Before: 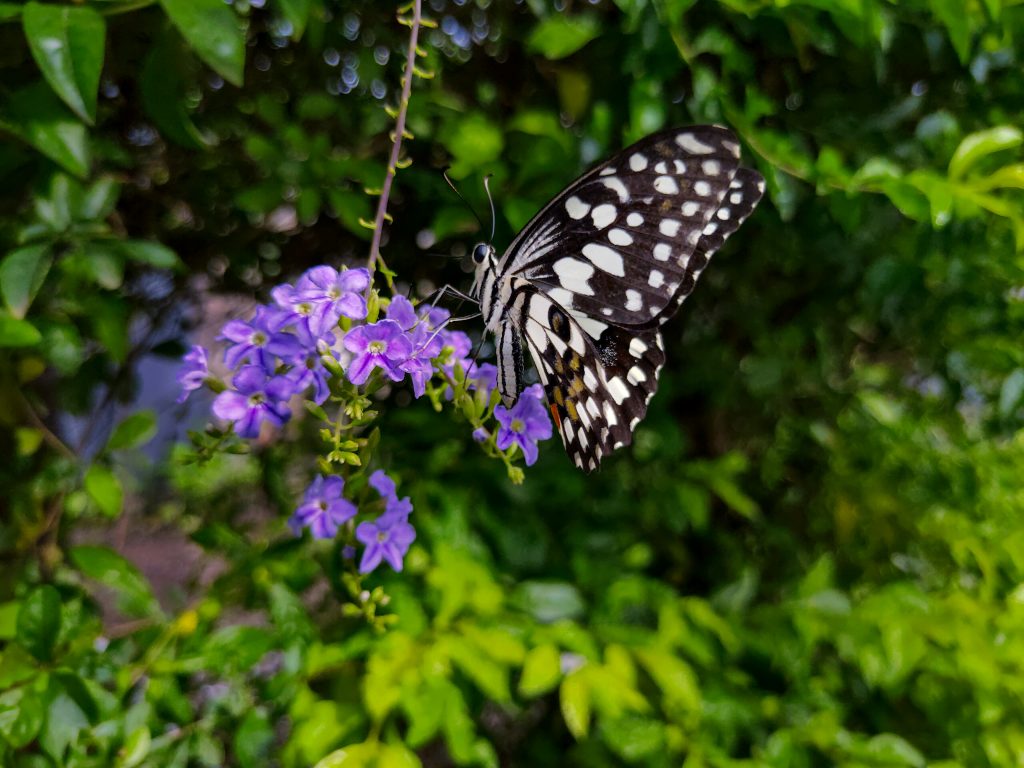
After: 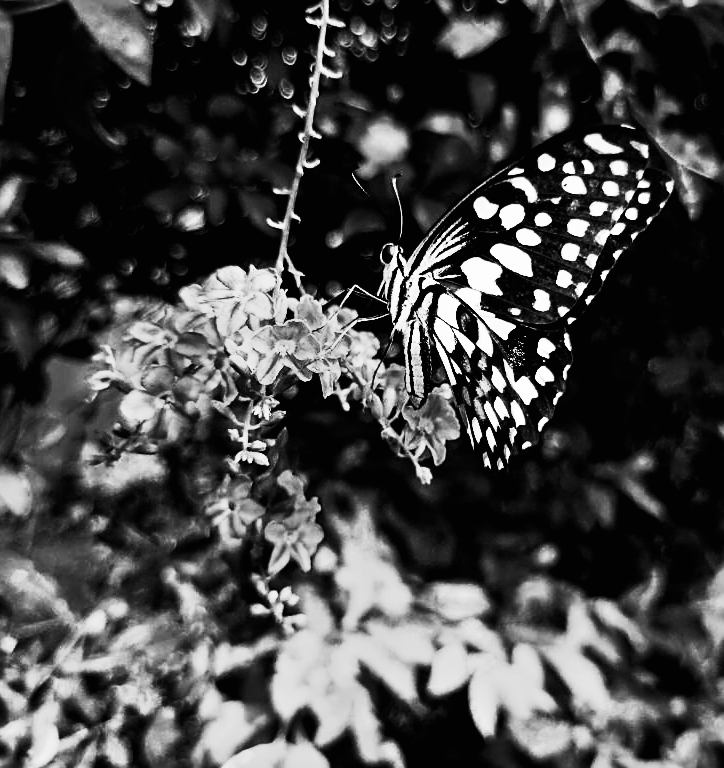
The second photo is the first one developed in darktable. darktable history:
exposure: exposure 0.236 EV, compensate highlight preservation false
monochrome: a -4.13, b 5.16, size 1
white balance: emerald 1
color correction: highlights a* -2.73, highlights b* -2.09, shadows a* 2.41, shadows b* 2.73
filmic rgb: black relative exposure -4 EV, white relative exposure 3 EV, hardness 3.02, contrast 1.4
crop and rotate: left 9.061%, right 20.142%
contrast brightness saturation: contrast 0.62, brightness 0.34, saturation 0.14
sharpen: on, module defaults
